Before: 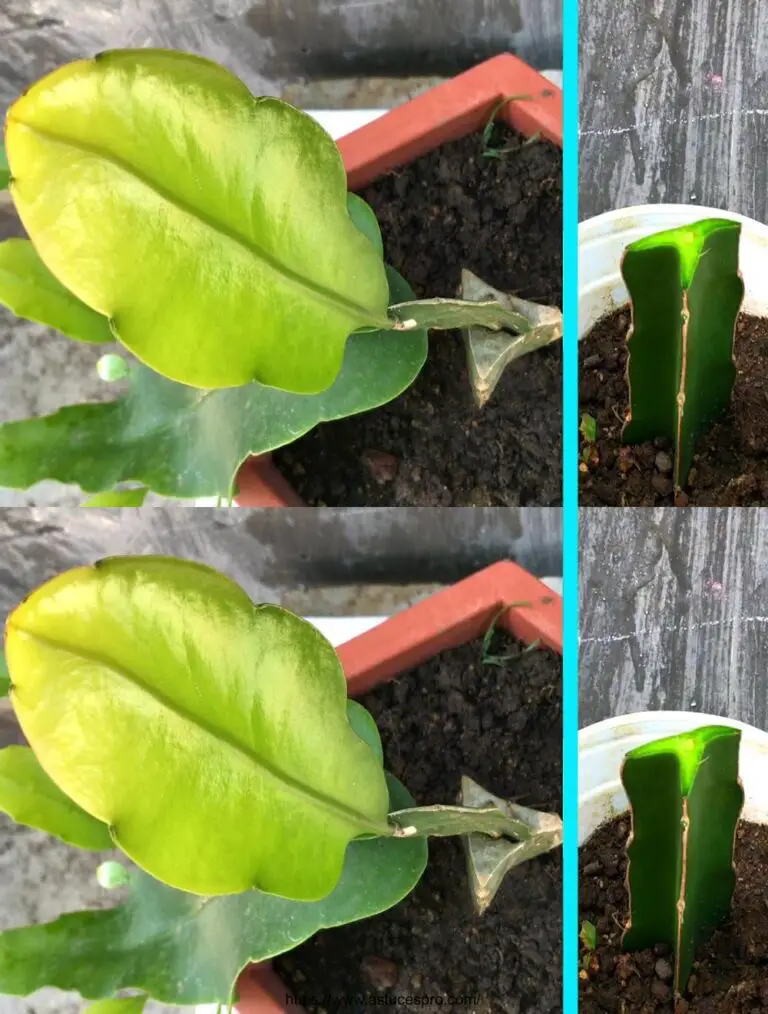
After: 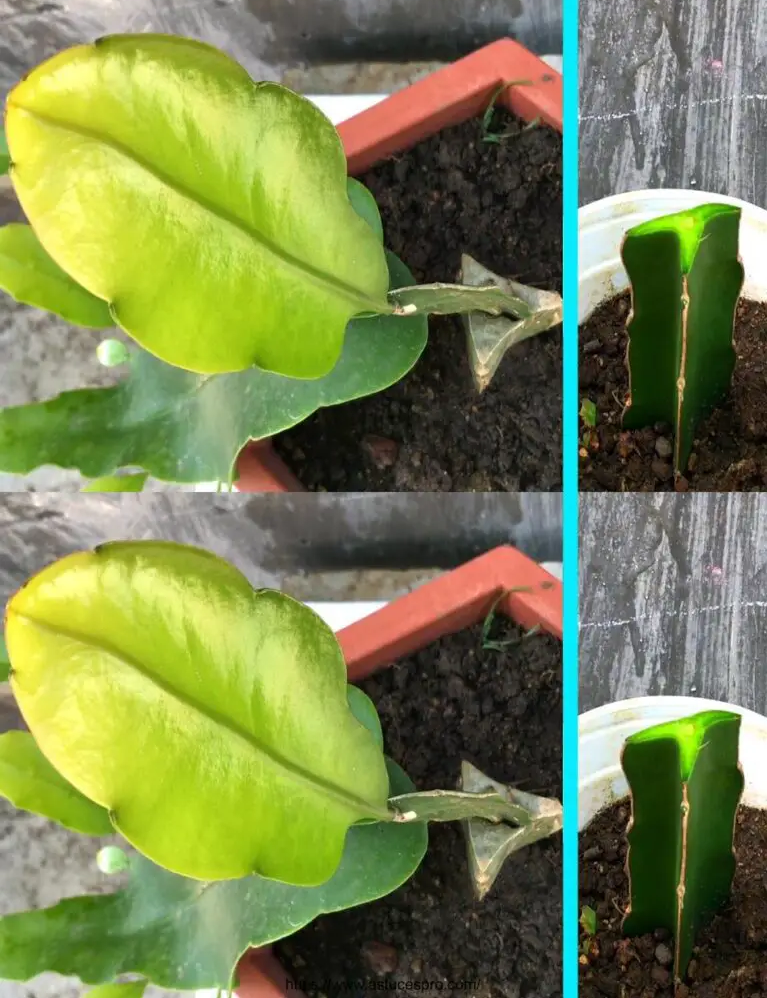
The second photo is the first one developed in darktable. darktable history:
crop: top 1.499%, right 0.036%
